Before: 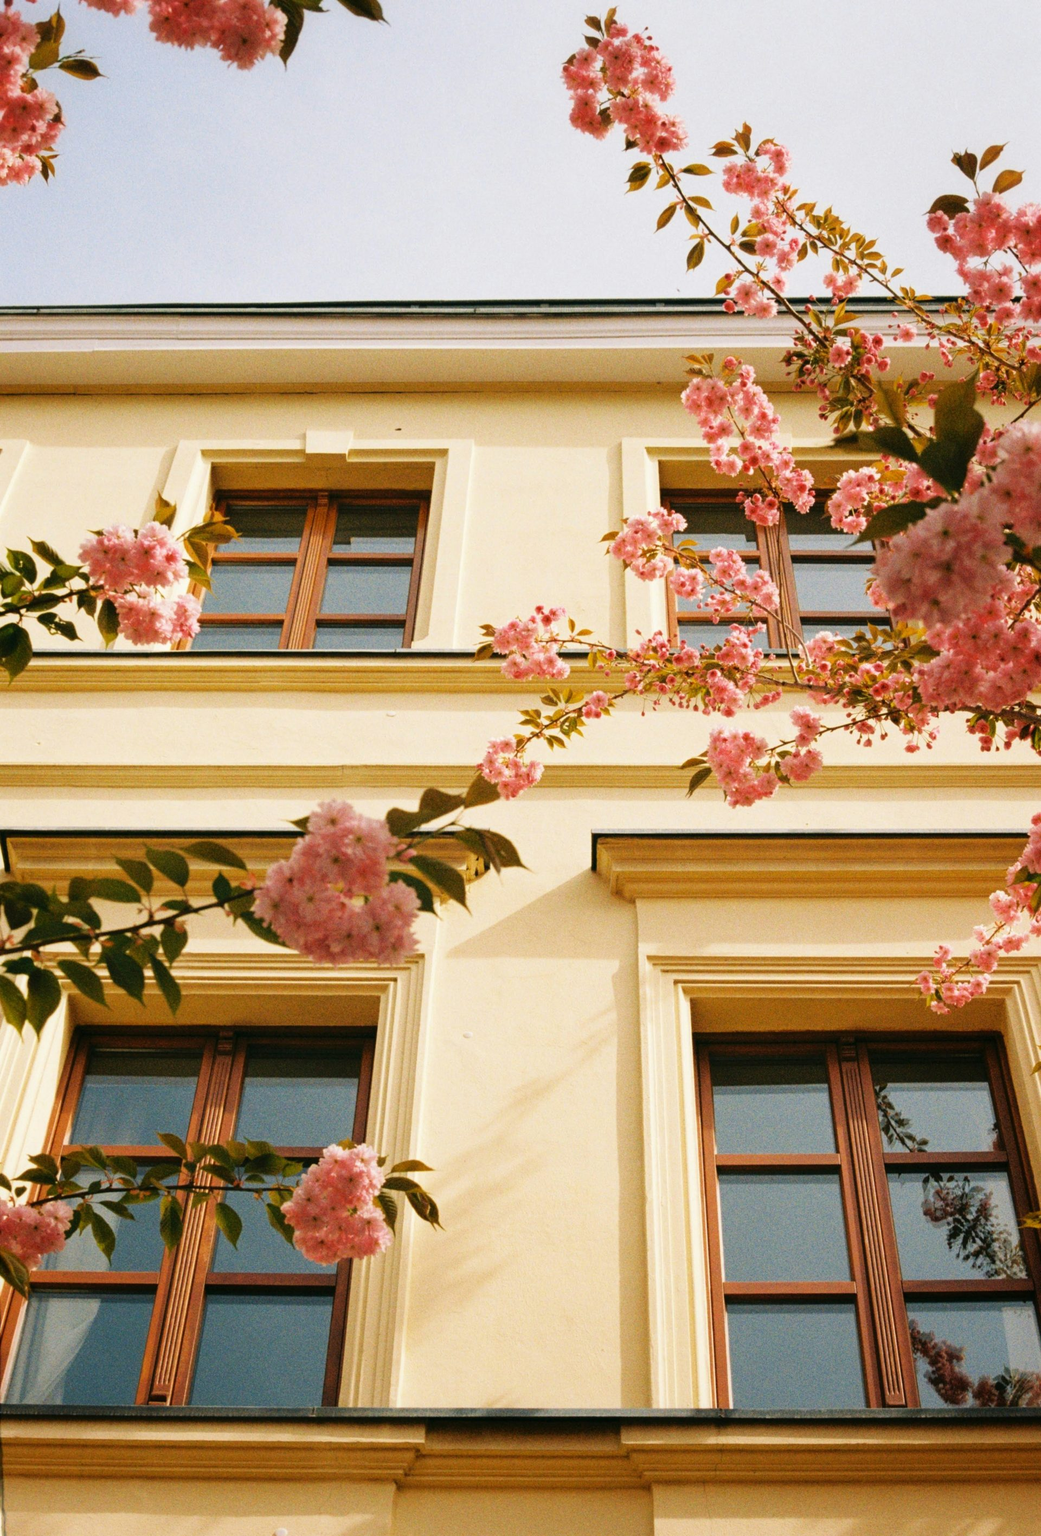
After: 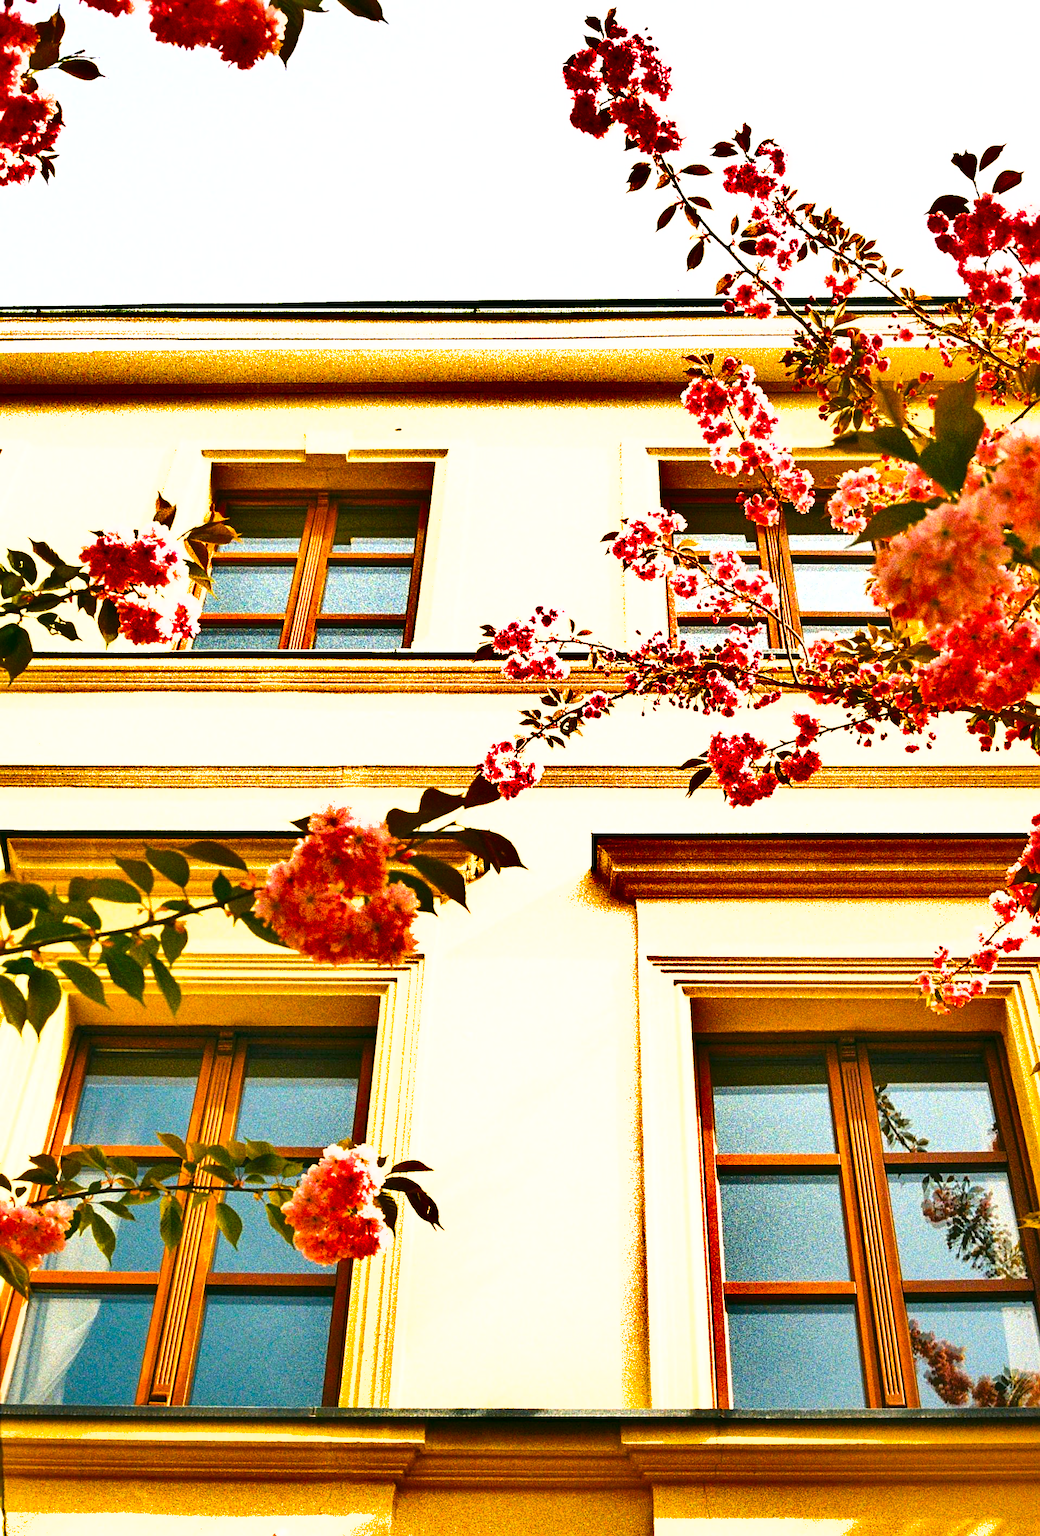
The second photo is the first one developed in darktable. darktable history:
exposure: black level correction 0, exposure 1.2 EV, compensate exposure bias true, compensate highlight preservation false
sharpen: on, module defaults
color balance rgb: perceptual saturation grading › global saturation 25.227%, perceptual brilliance grading › global brilliance 2.59%, global vibrance 45.197%
tone equalizer: mask exposure compensation -0.505 EV
shadows and highlights: shadows 19.28, highlights -84.18, soften with gaussian
